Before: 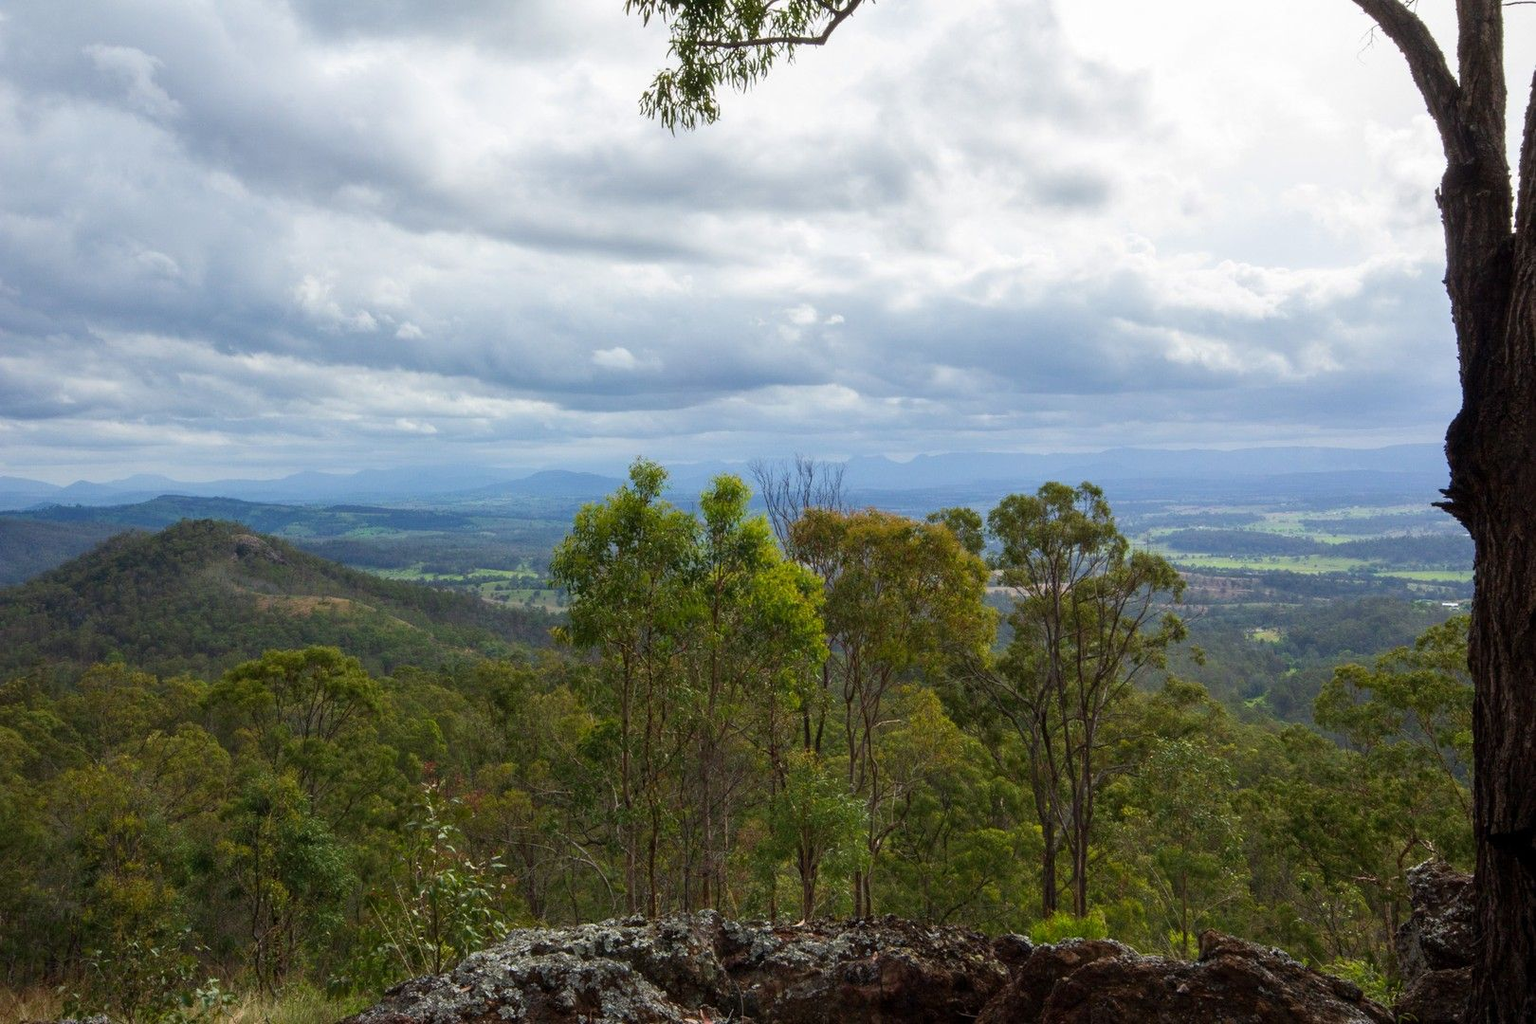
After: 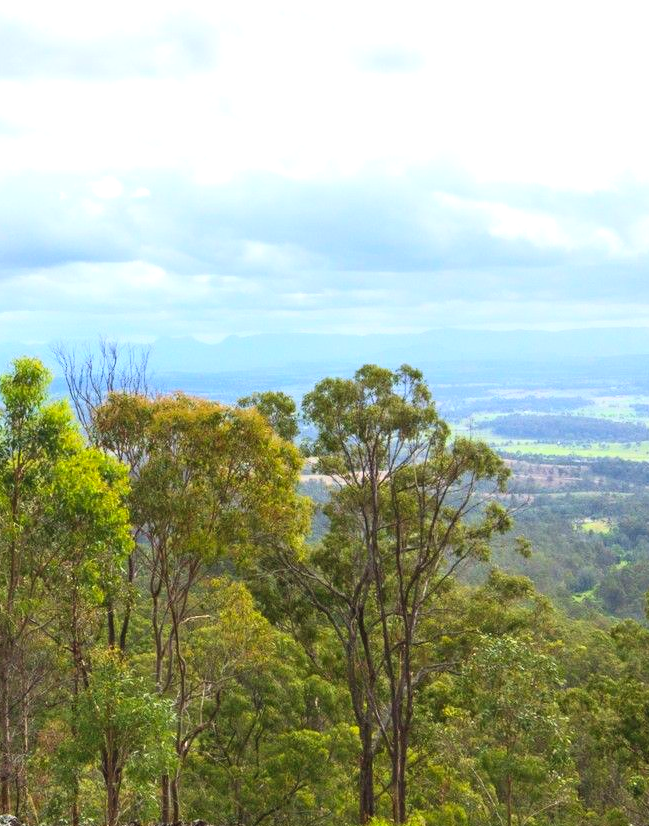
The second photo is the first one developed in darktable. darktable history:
contrast brightness saturation: contrast 0.2, brightness 0.16, saturation 0.22
exposure: black level correction -0.002, exposure 0.708 EV, compensate exposure bias true, compensate highlight preservation false
crop: left 45.721%, top 13.393%, right 14.118%, bottom 10.01%
